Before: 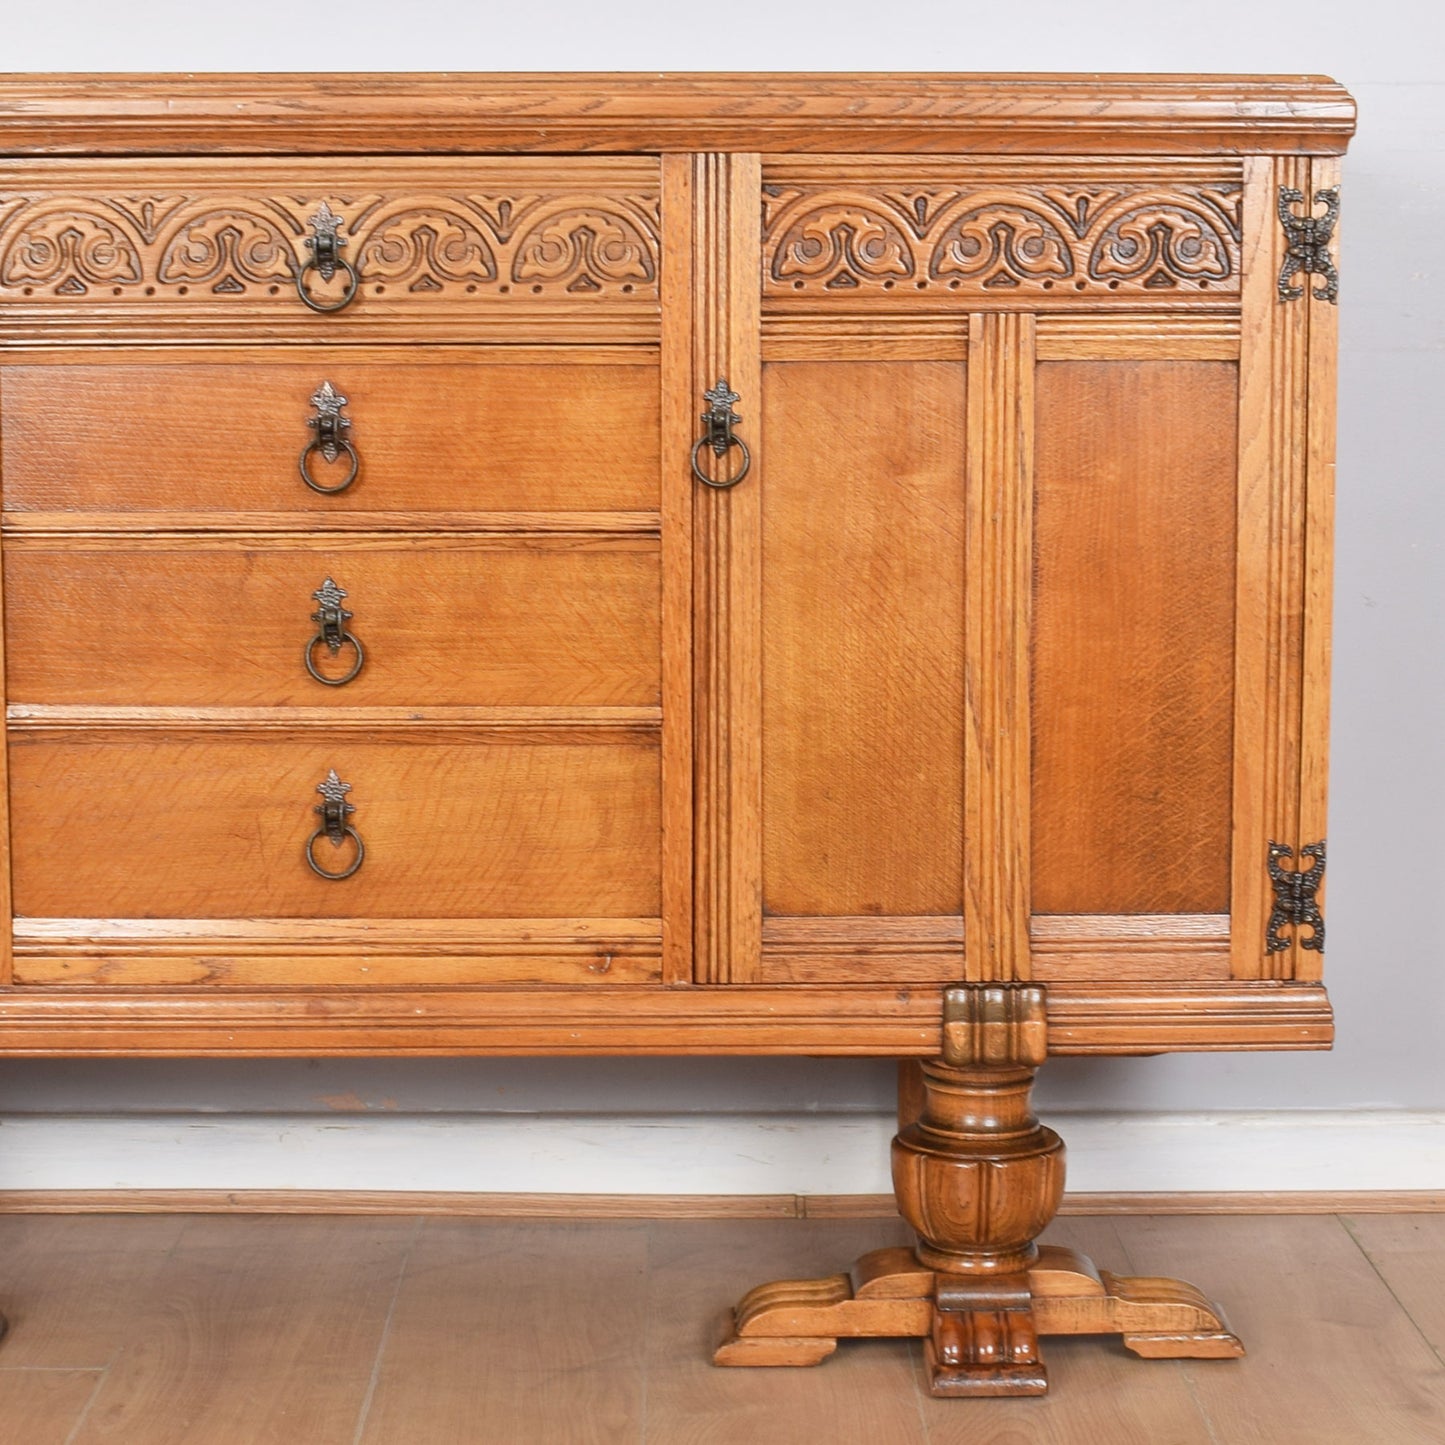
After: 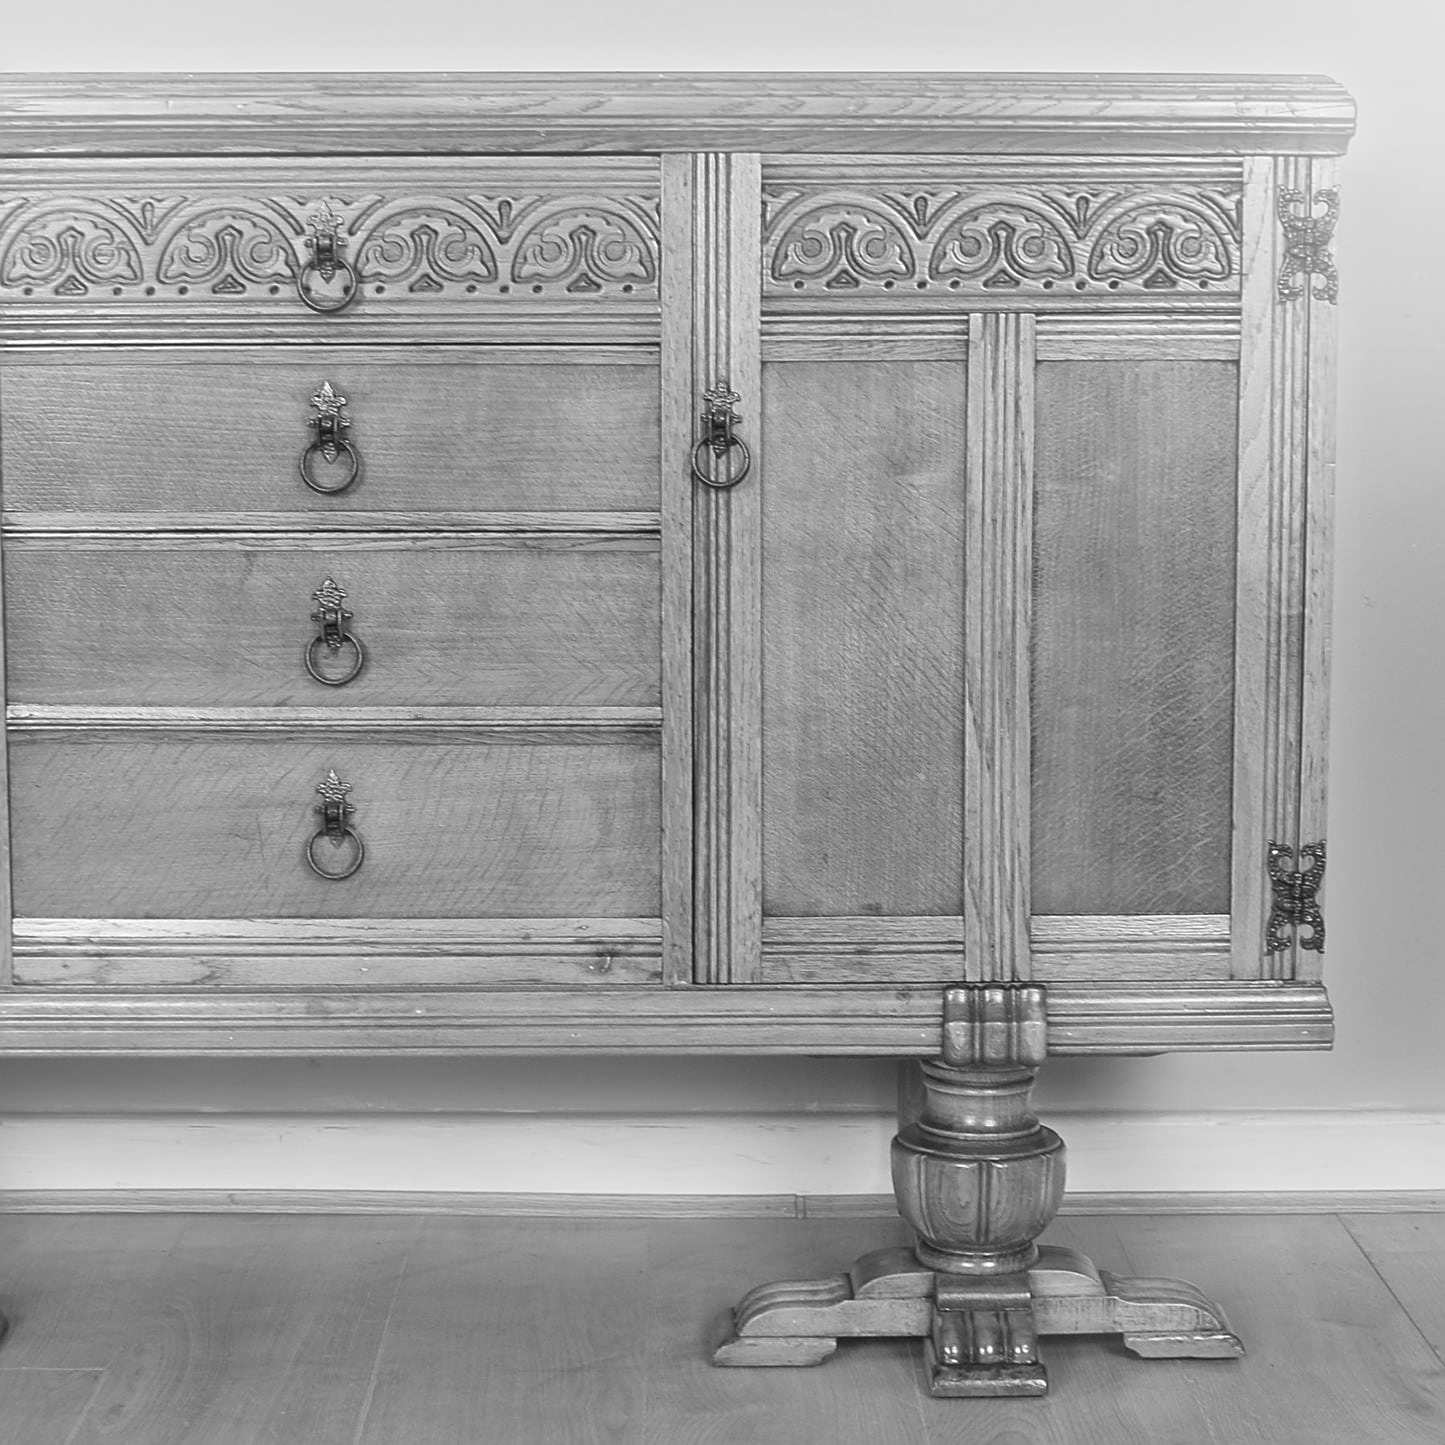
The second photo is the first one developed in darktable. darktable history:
monochrome: a 26.22, b 42.67, size 0.8
bloom: on, module defaults
sharpen: on, module defaults
shadows and highlights: soften with gaussian
